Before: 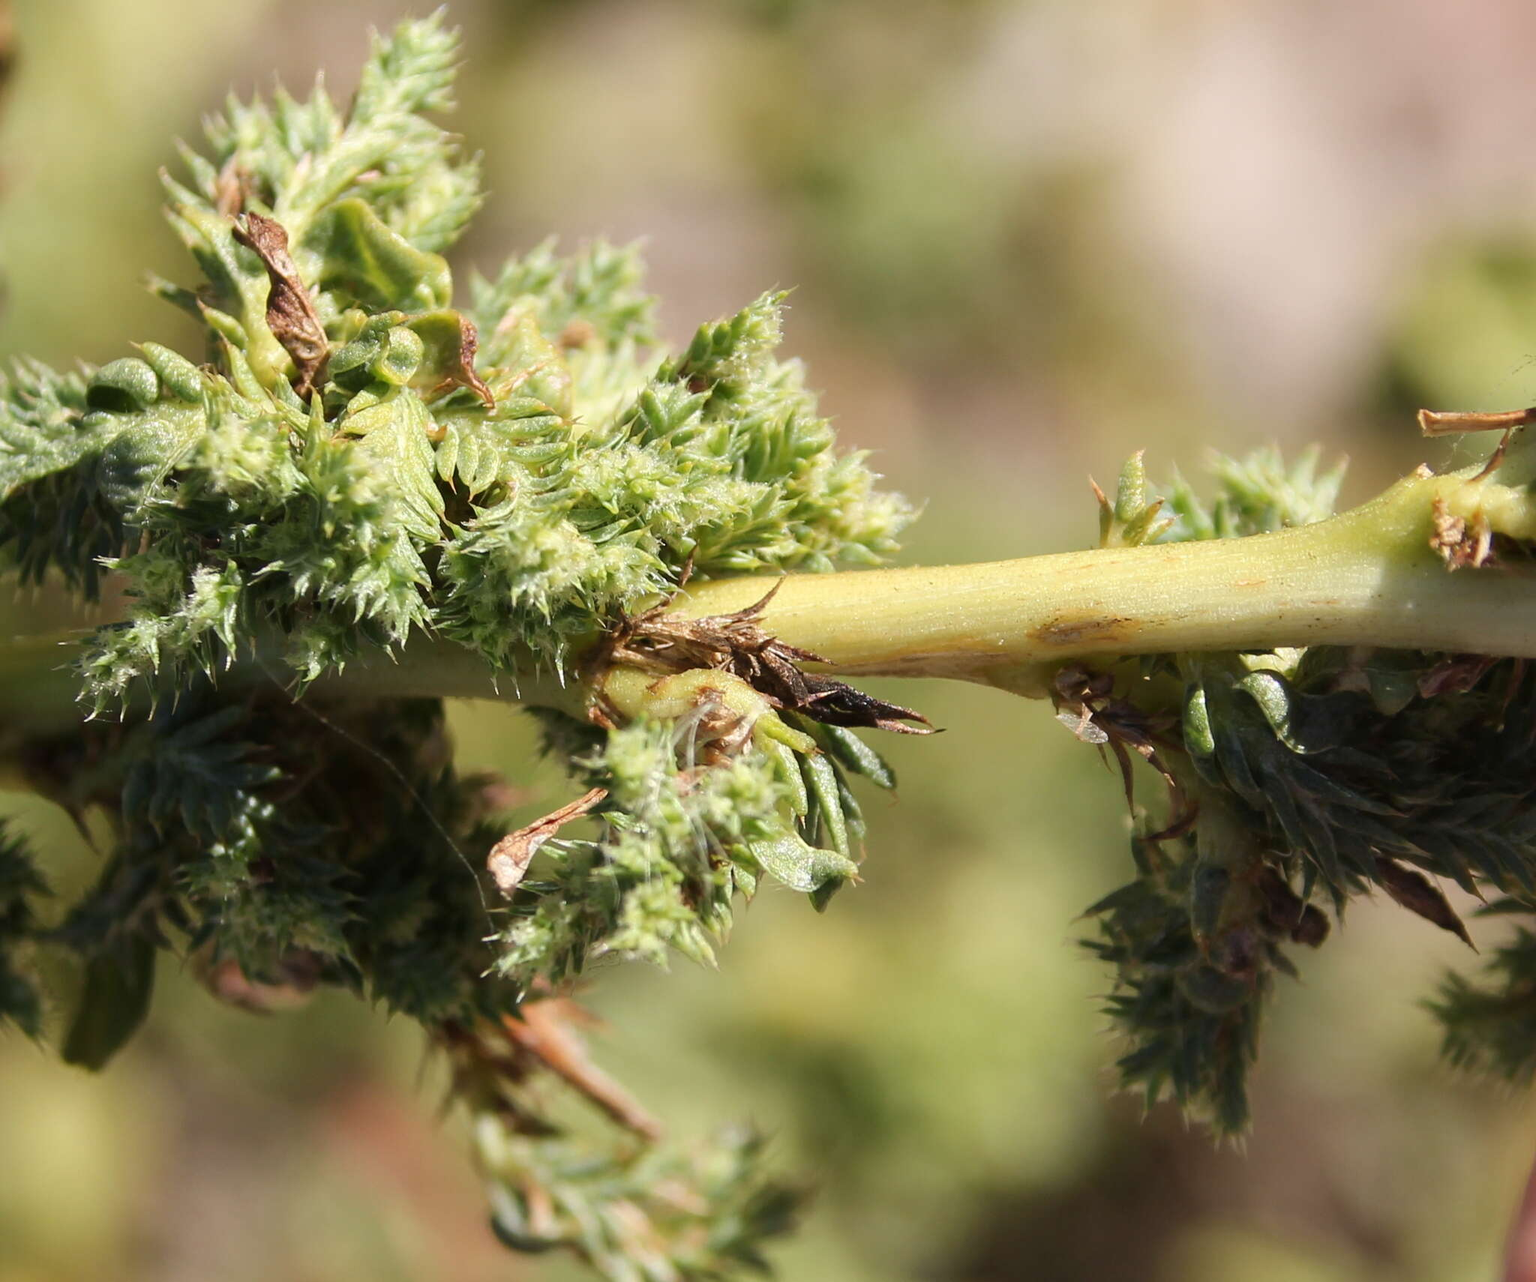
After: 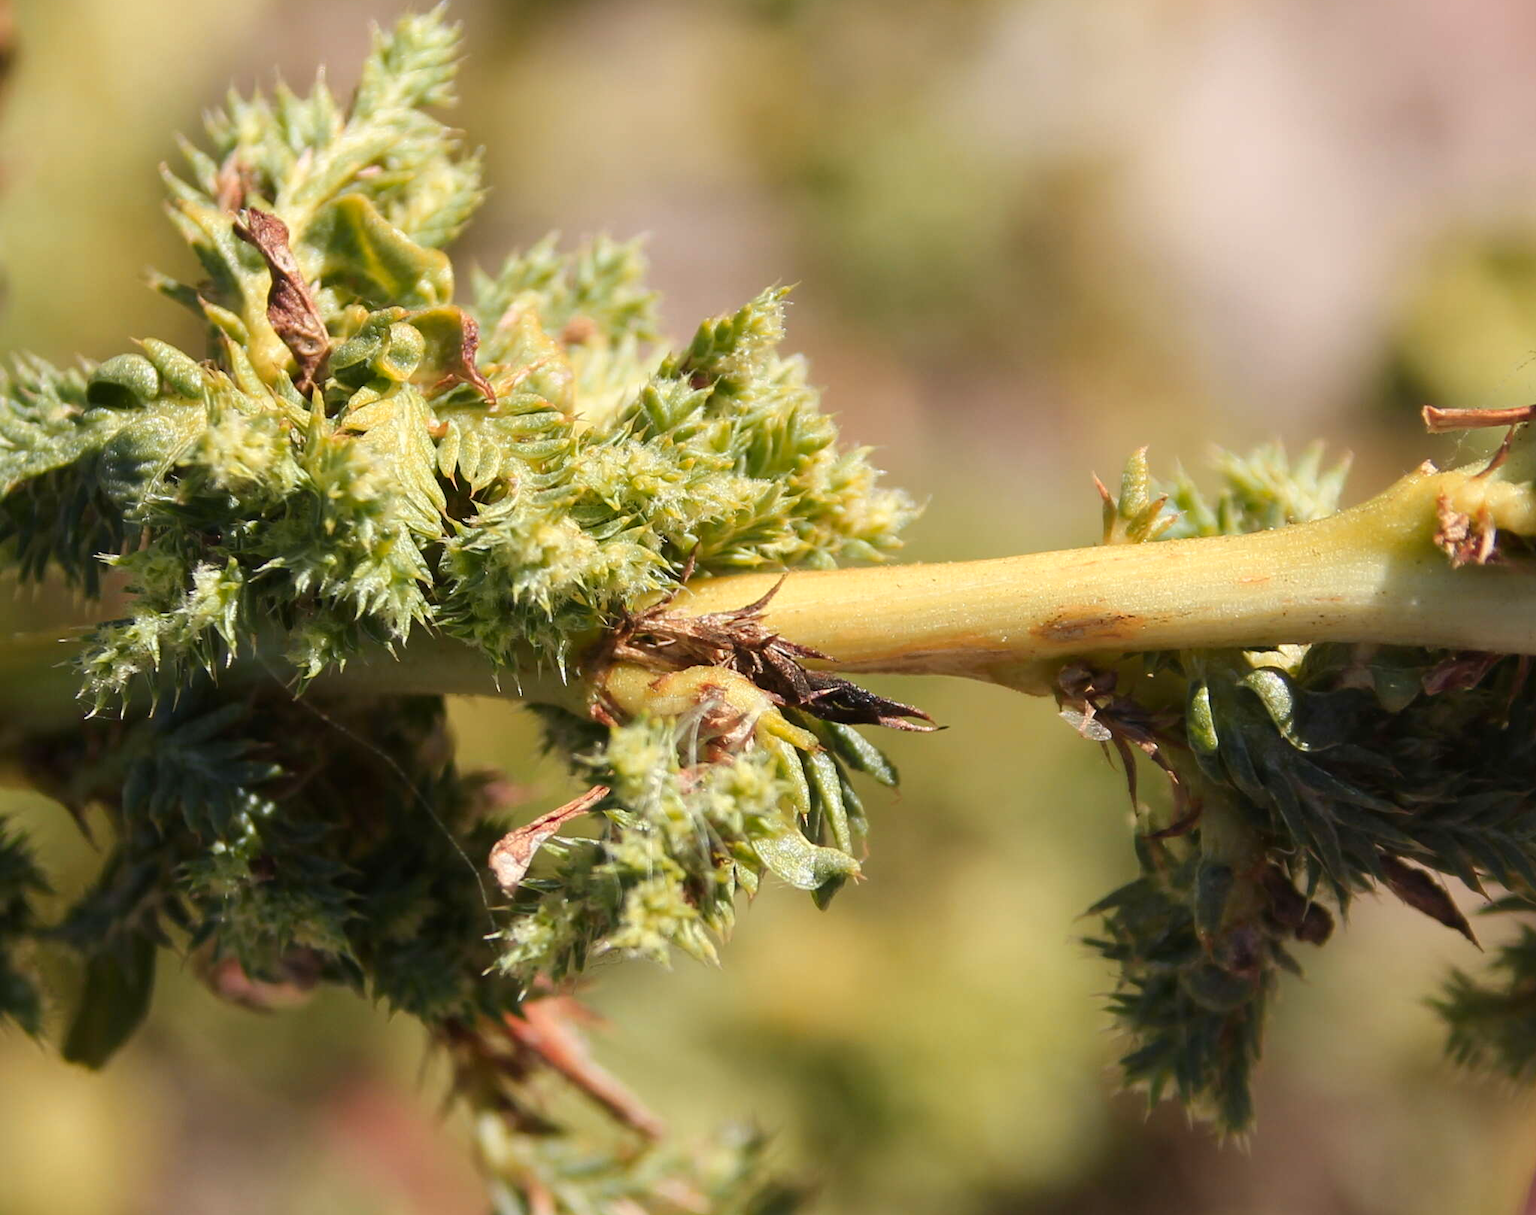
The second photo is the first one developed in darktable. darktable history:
crop: top 0.448%, right 0.264%, bottom 5.045%
color zones: curves: ch1 [(0.235, 0.558) (0.75, 0.5)]; ch2 [(0.25, 0.462) (0.749, 0.457)], mix 25.94%
